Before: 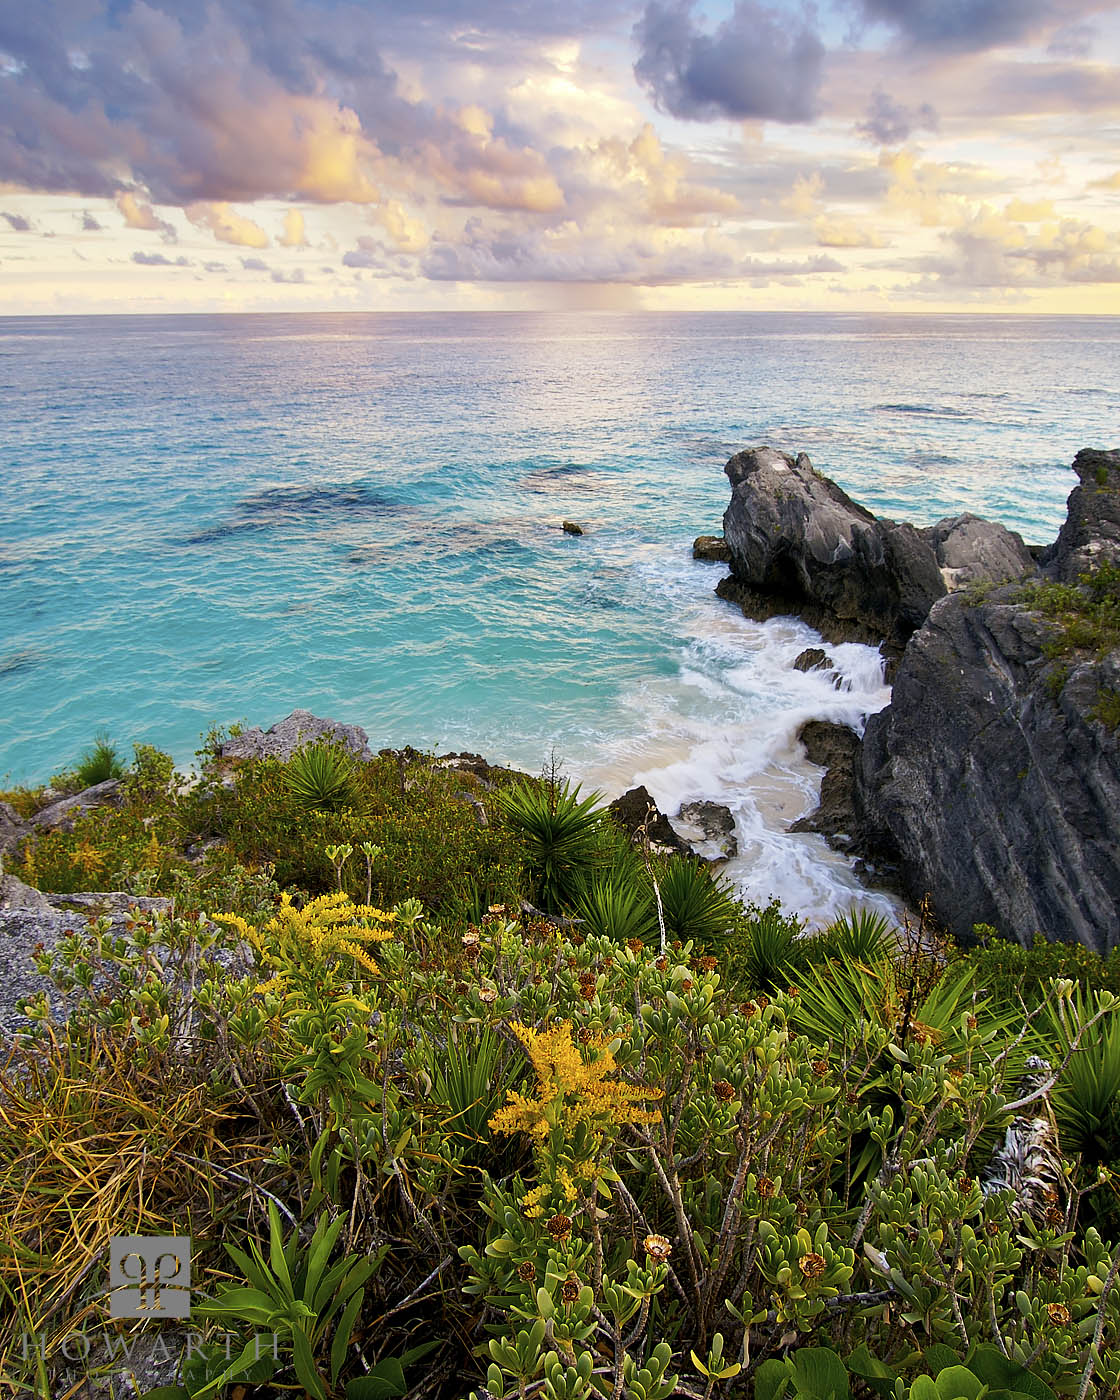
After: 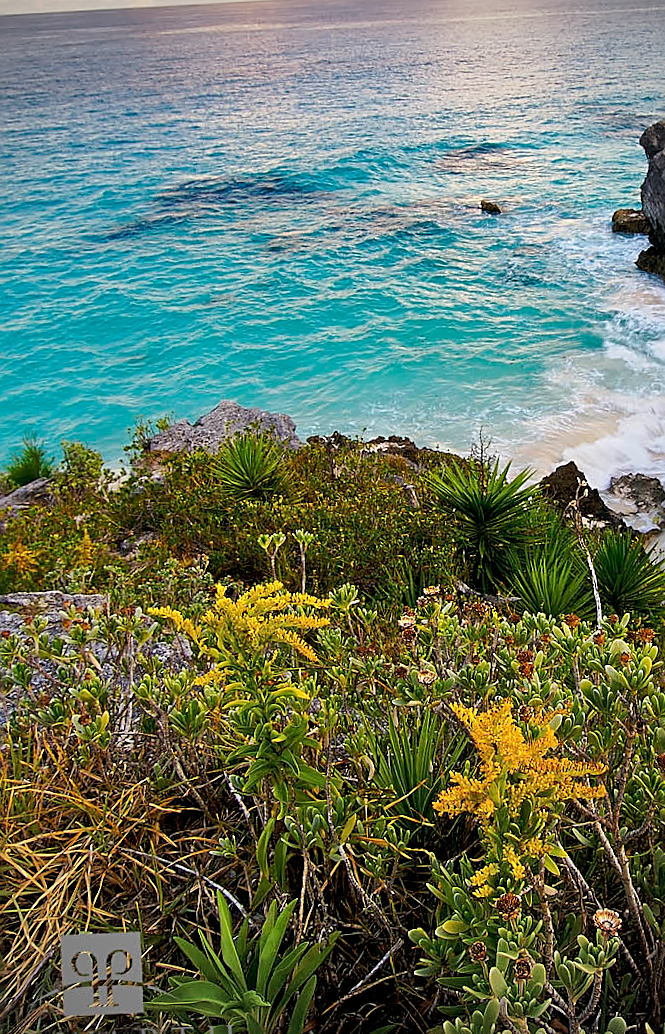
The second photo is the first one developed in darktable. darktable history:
crop: left 8.966%, top 23.852%, right 34.699%, bottom 4.703%
shadows and highlights: radius 264.75, soften with gaussian
rotate and perspective: rotation -2.56°, automatic cropping off
vignetting: on, module defaults
sharpen: on, module defaults
